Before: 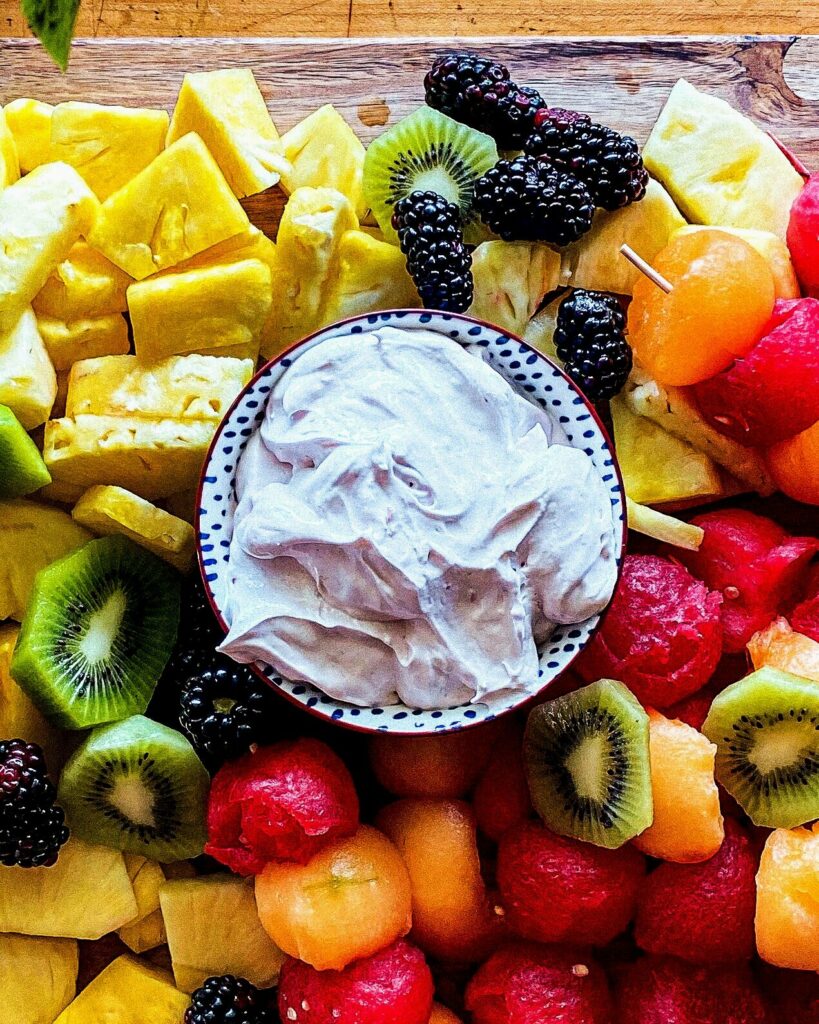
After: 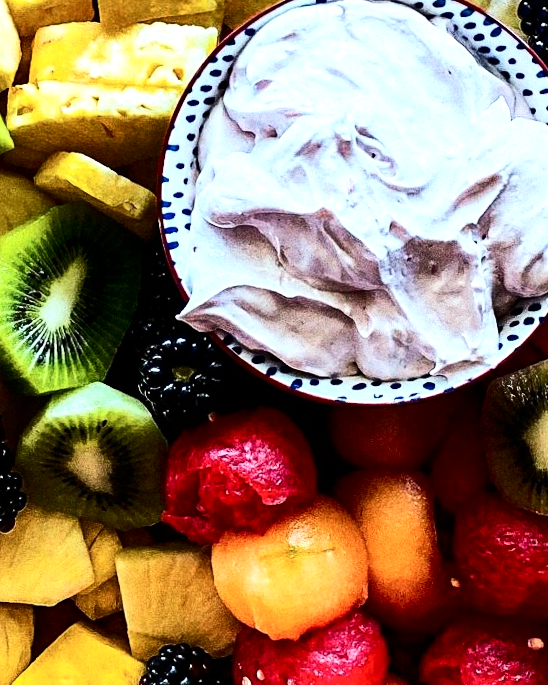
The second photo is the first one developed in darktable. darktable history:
crop and rotate: angle -0.82°, left 3.85%, top 31.828%, right 27.992%
tone equalizer: -8 EV -0.417 EV, -7 EV -0.389 EV, -6 EV -0.333 EV, -5 EV -0.222 EV, -3 EV 0.222 EV, -2 EV 0.333 EV, -1 EV 0.389 EV, +0 EV 0.417 EV, edges refinement/feathering 500, mask exposure compensation -1.57 EV, preserve details no
contrast brightness saturation: contrast 0.28
